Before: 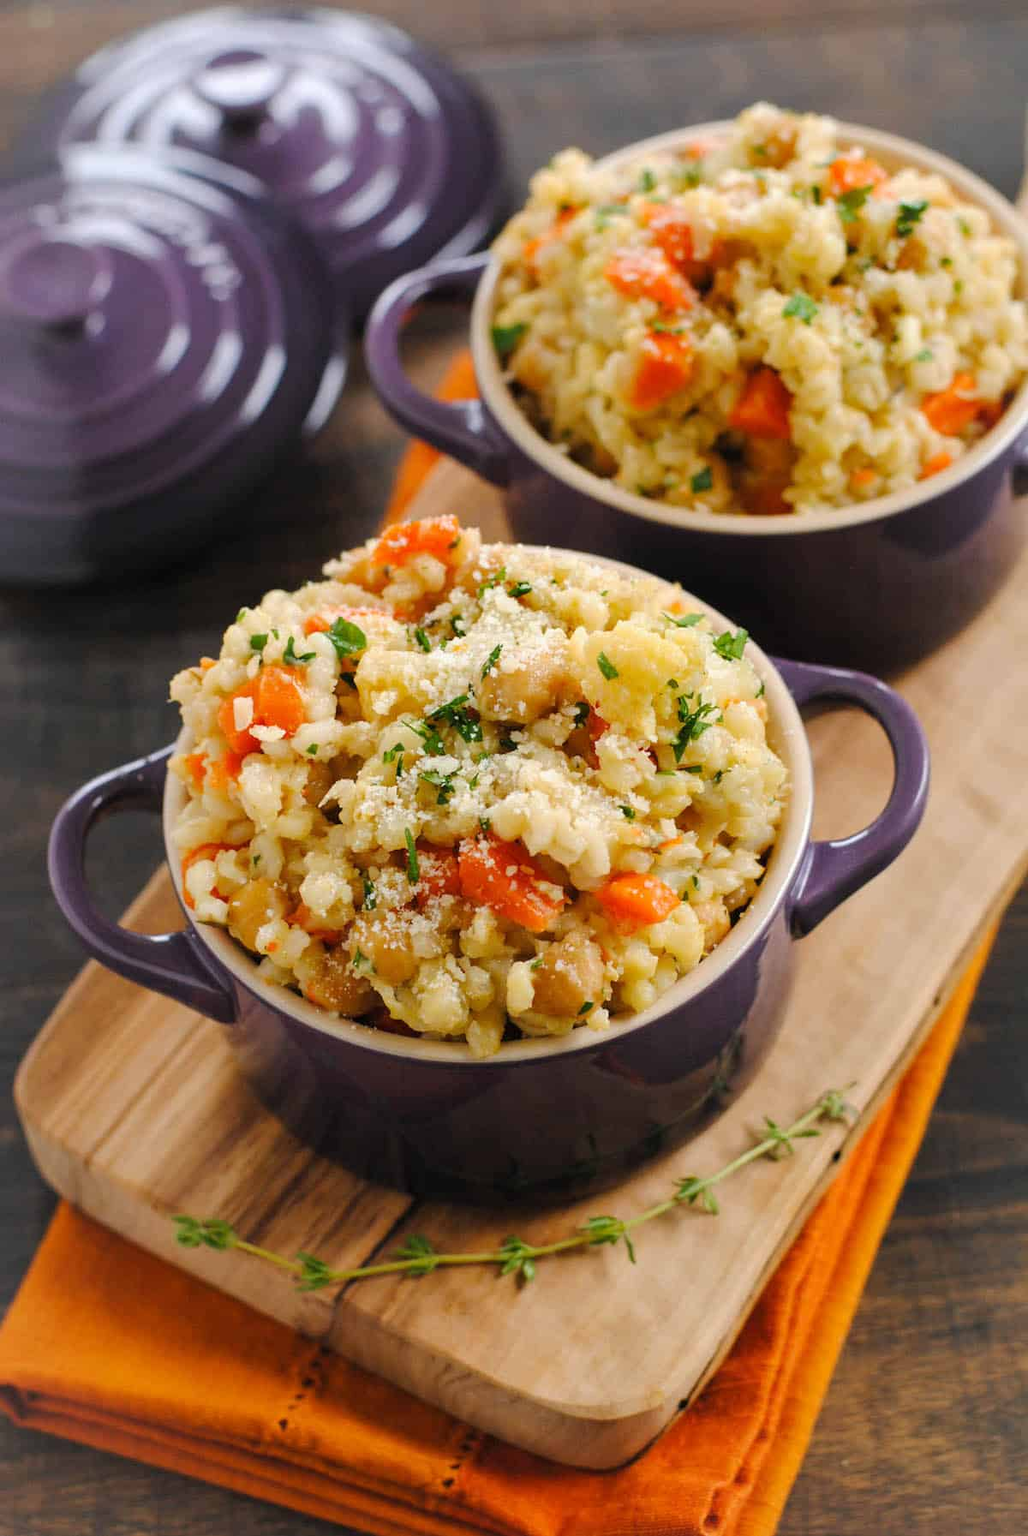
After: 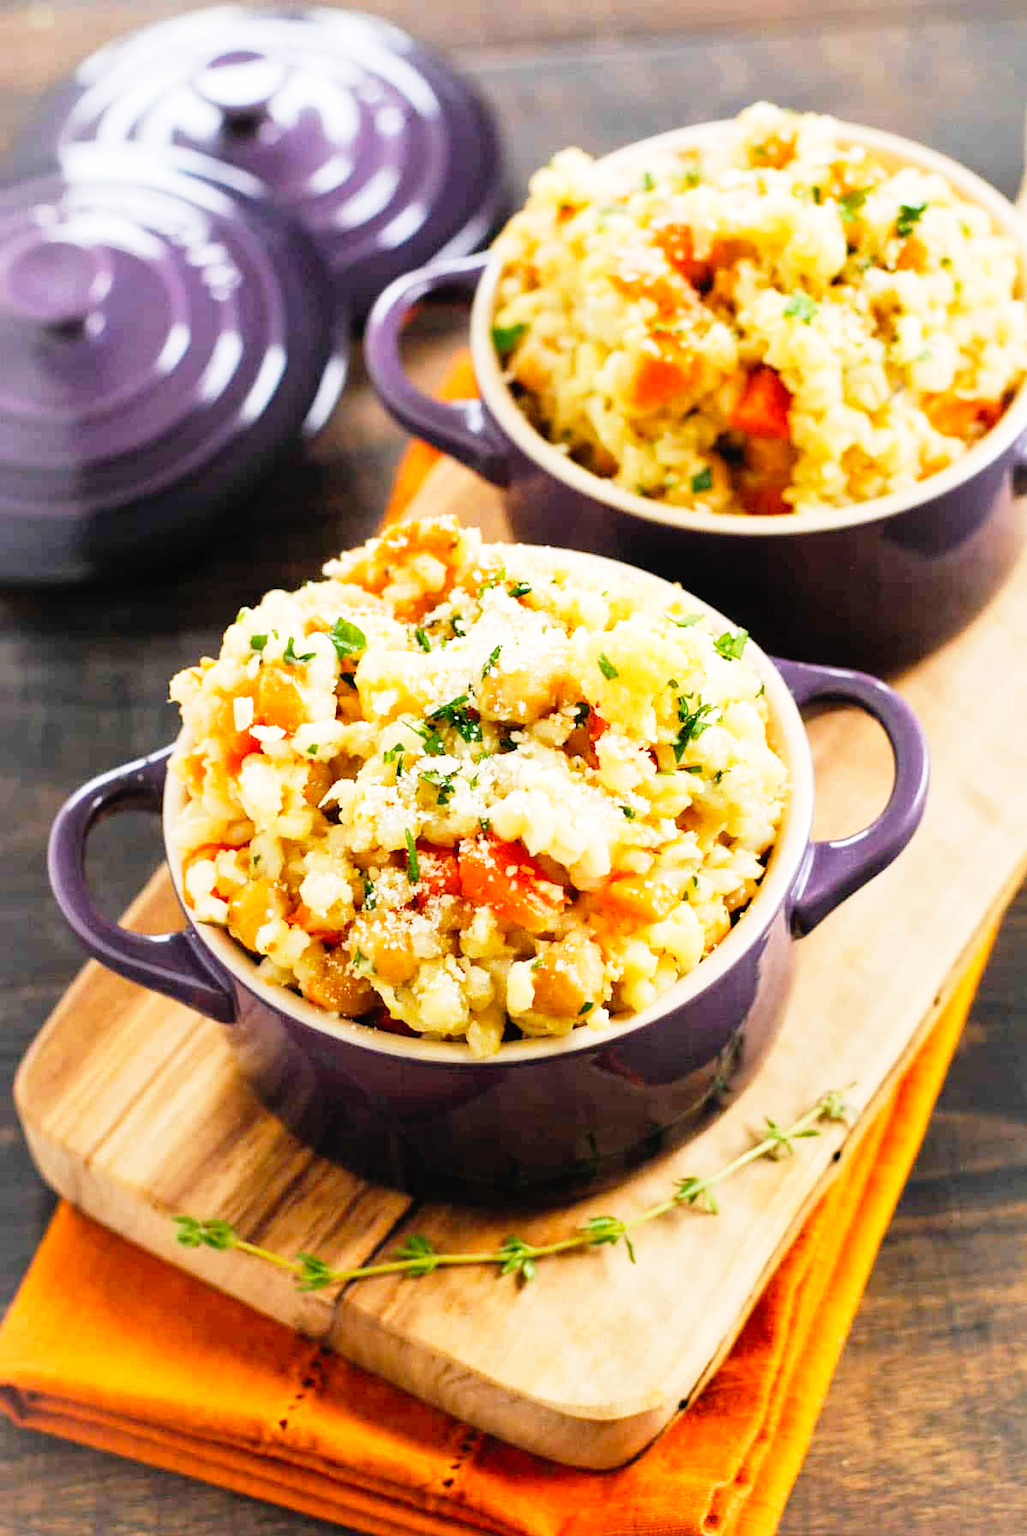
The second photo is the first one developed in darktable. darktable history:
base curve: curves: ch0 [(0, 0) (0.012, 0.01) (0.073, 0.168) (0.31, 0.711) (0.645, 0.957) (1, 1)], preserve colors none
